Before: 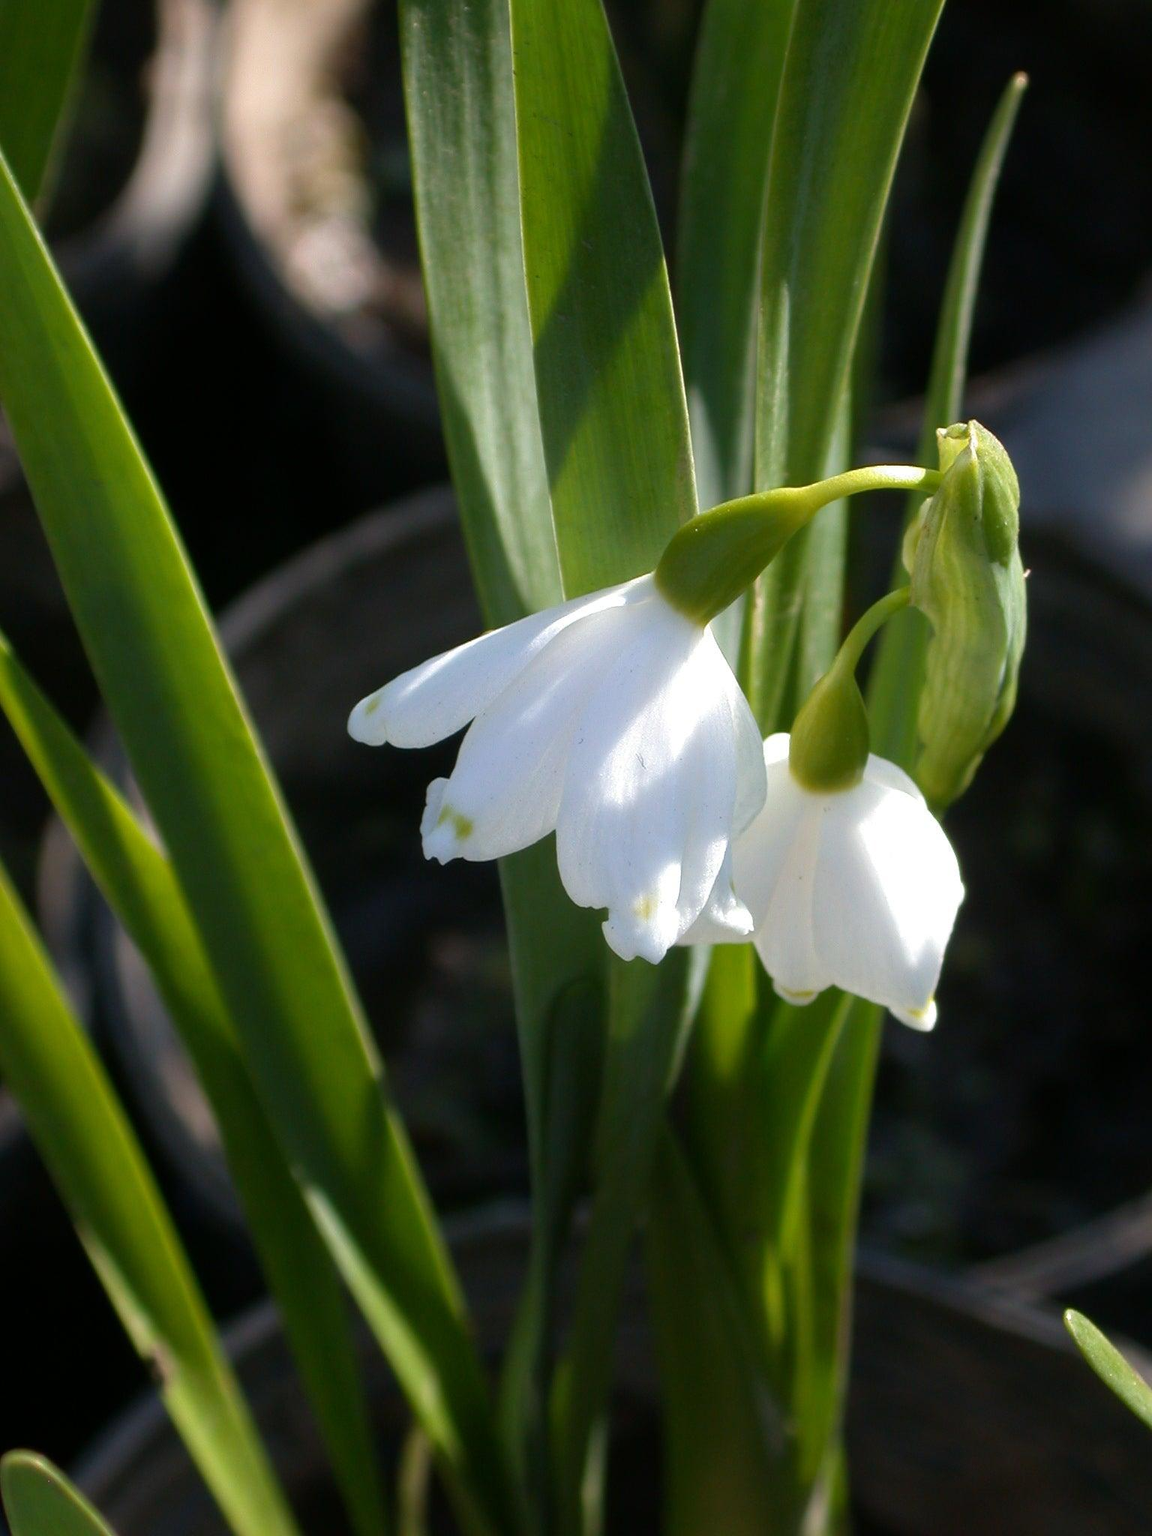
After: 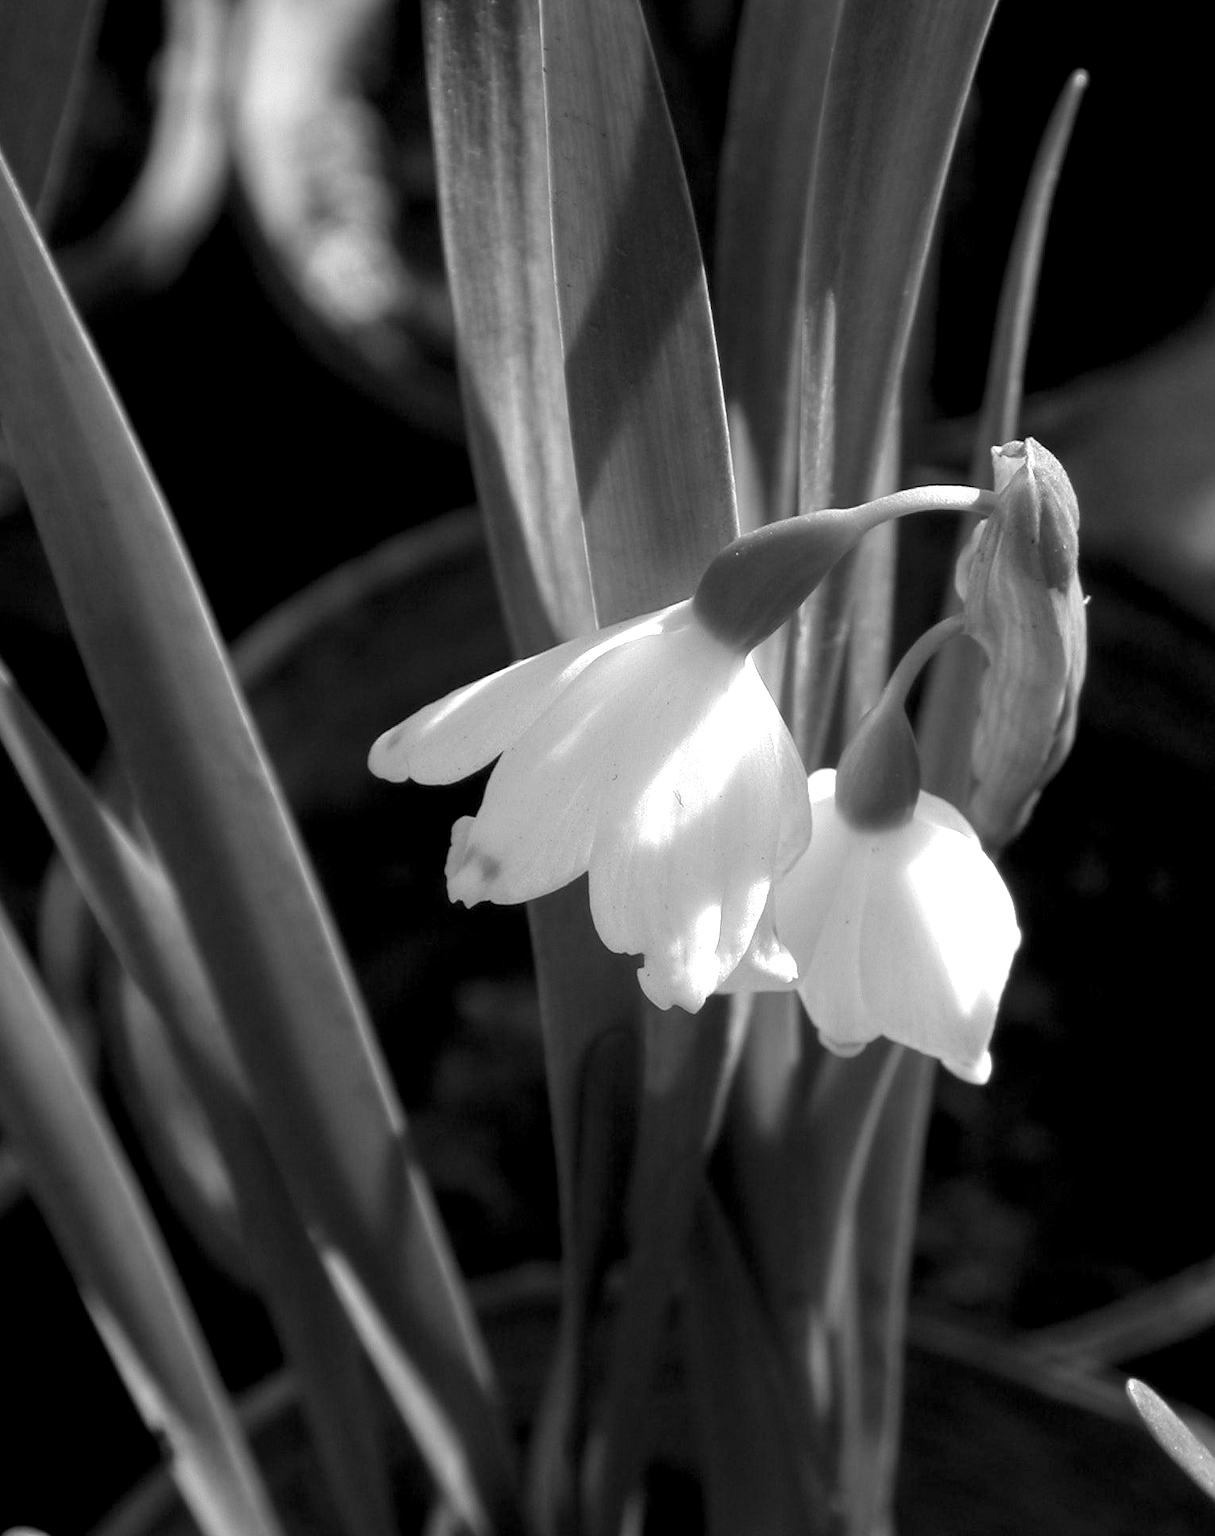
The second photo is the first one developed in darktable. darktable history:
monochrome: a 14.95, b -89.96
crop: top 0.448%, right 0.264%, bottom 5.045%
local contrast: highlights 123%, shadows 126%, detail 140%, midtone range 0.254
